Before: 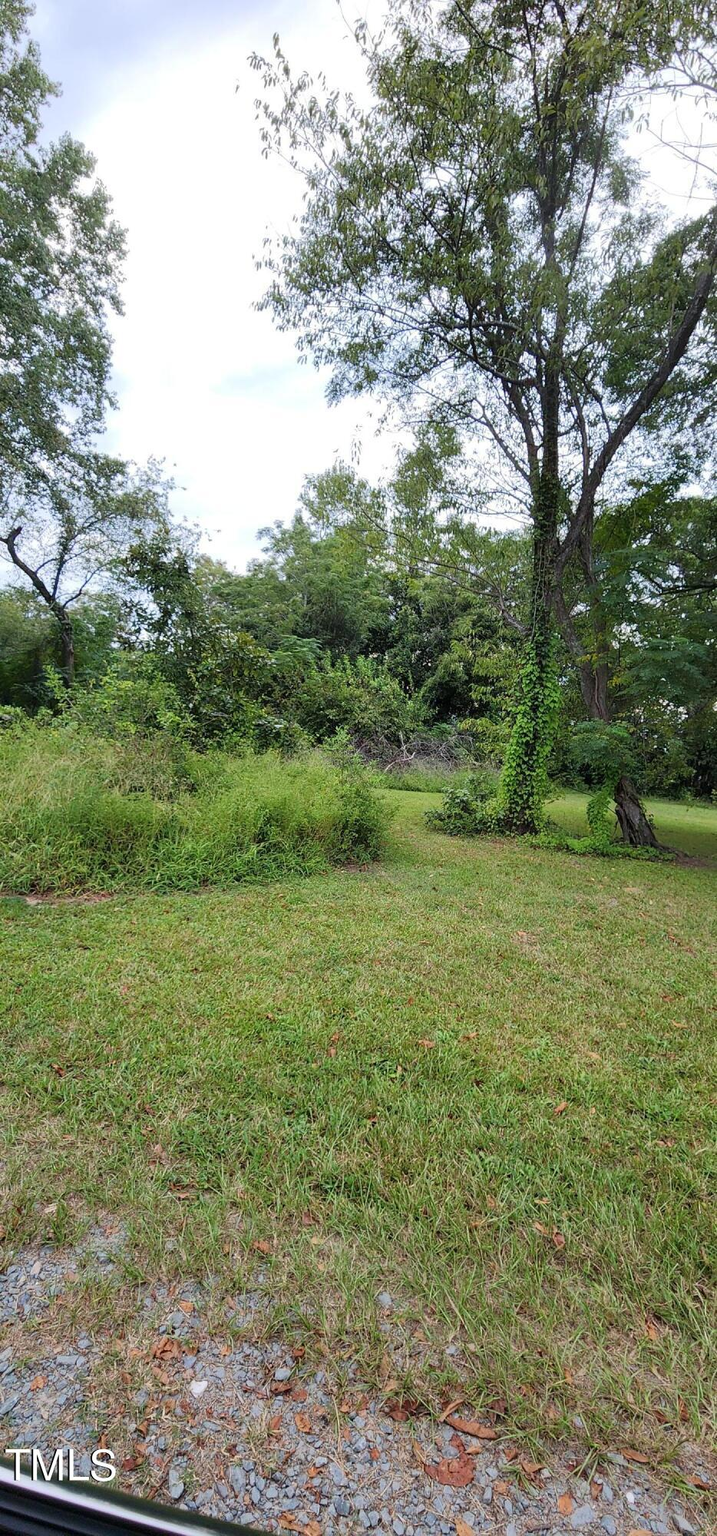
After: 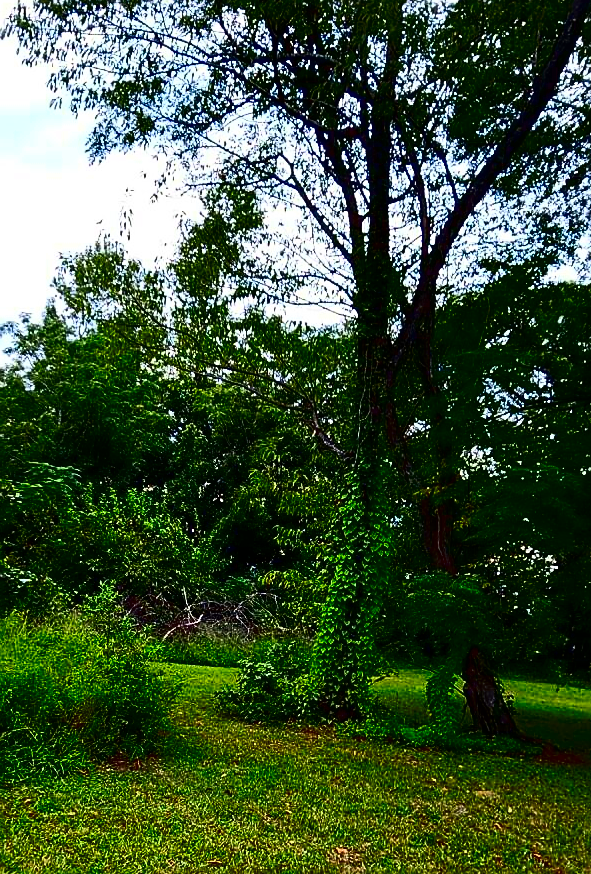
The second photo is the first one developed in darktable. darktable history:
crop: left 36.253%, top 18.294%, right 0.46%, bottom 38.002%
sharpen: on, module defaults
contrast brightness saturation: brightness -0.995, saturation 0.99
tone curve: curves: ch0 [(0, 0) (0.003, 0.003) (0.011, 0.011) (0.025, 0.026) (0.044, 0.045) (0.069, 0.087) (0.1, 0.141) (0.136, 0.202) (0.177, 0.271) (0.224, 0.357) (0.277, 0.461) (0.335, 0.583) (0.399, 0.685) (0.468, 0.782) (0.543, 0.867) (0.623, 0.927) (0.709, 0.96) (0.801, 0.975) (0.898, 0.987) (1, 1)], color space Lab, independent channels, preserve colors none
